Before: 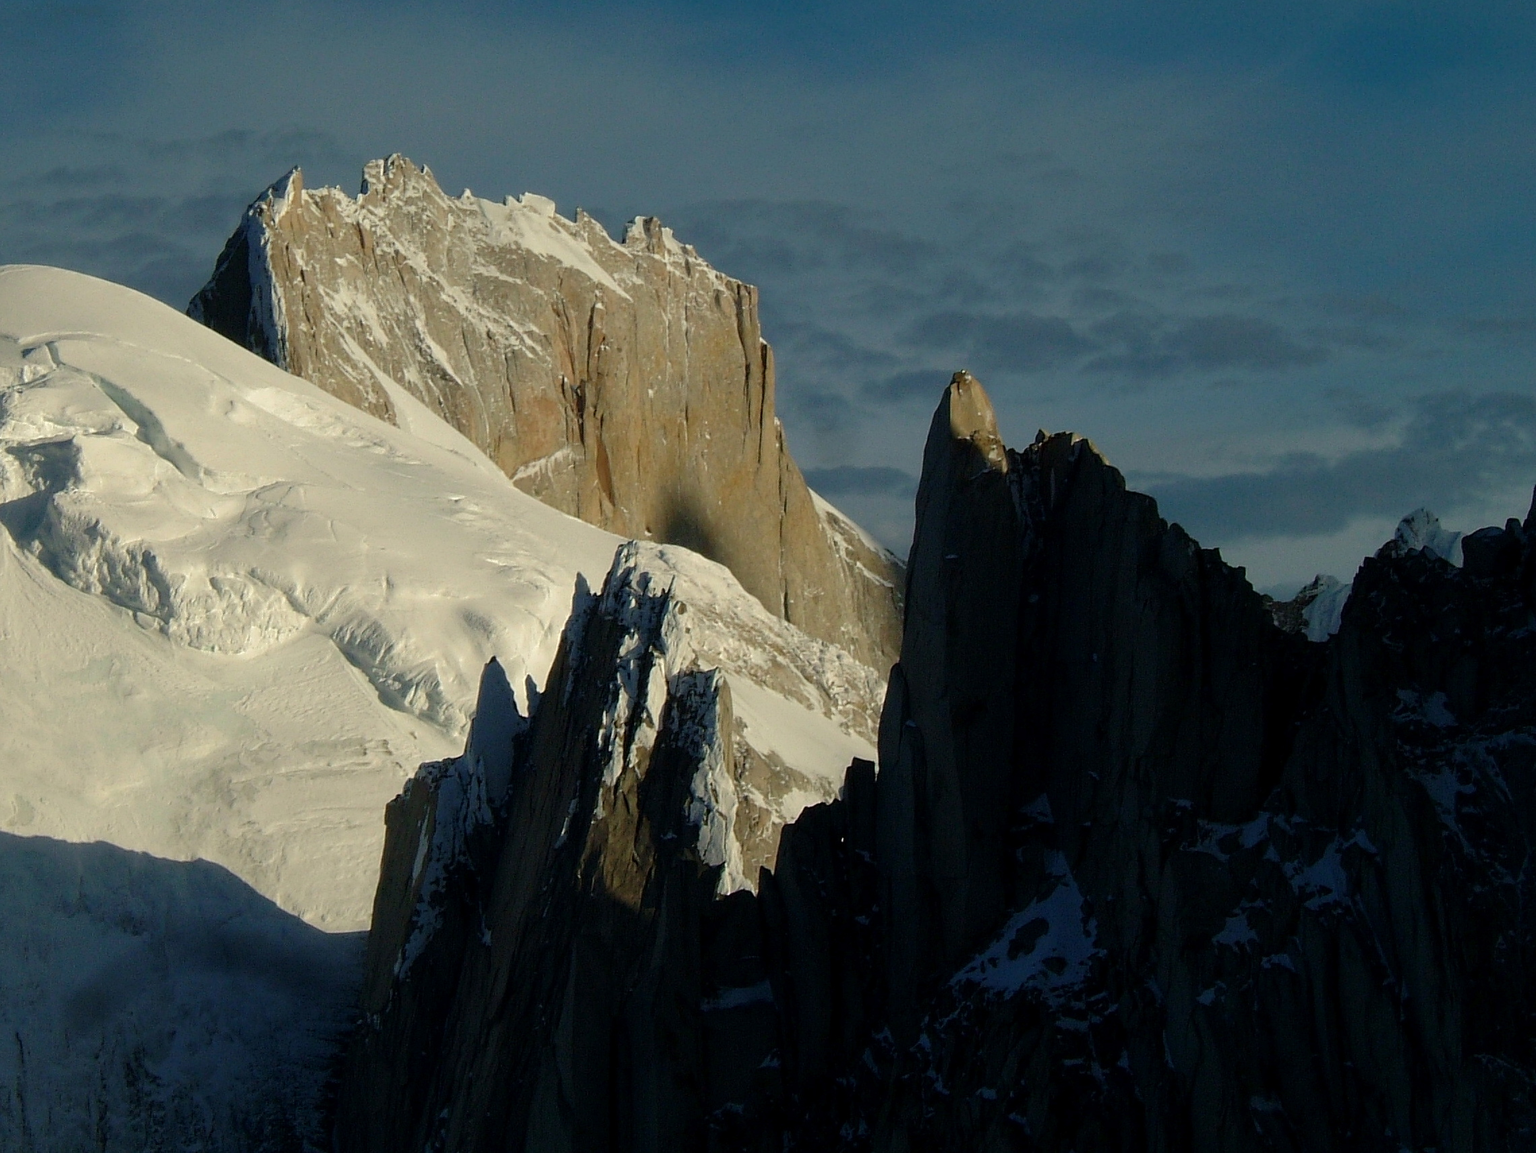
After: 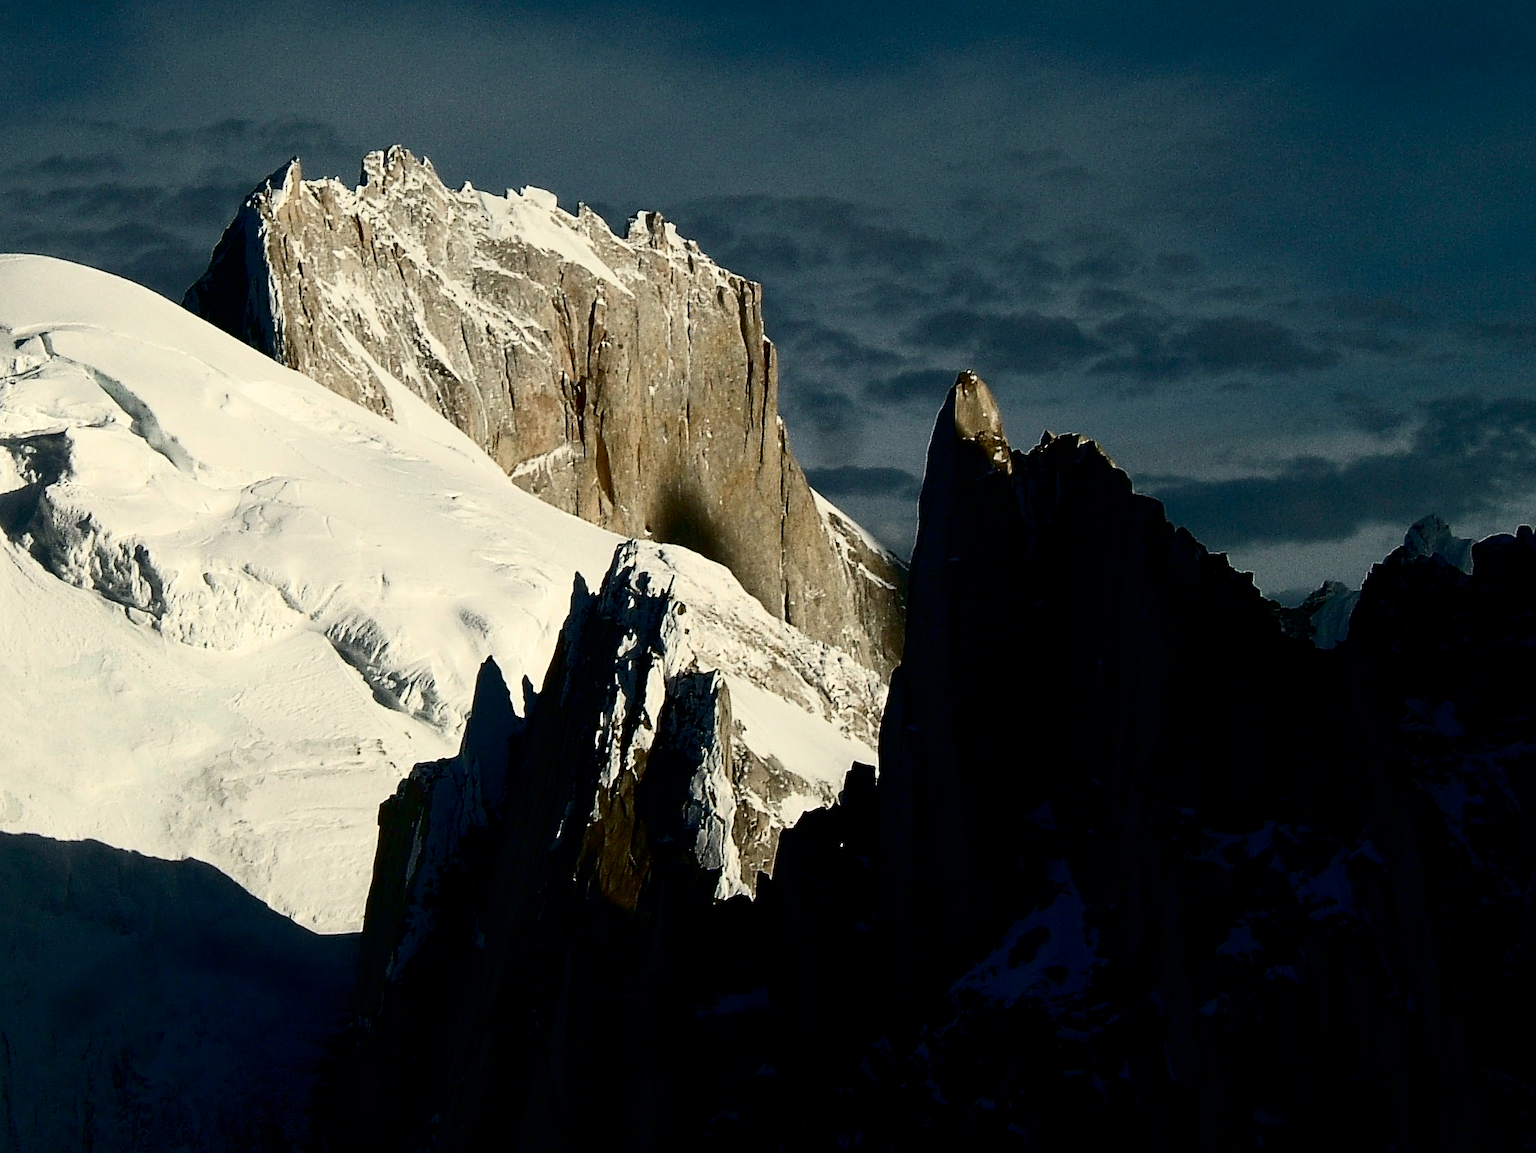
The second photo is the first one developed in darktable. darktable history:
contrast brightness saturation: contrast 0.513, saturation -0.098
sharpen: on, module defaults
crop and rotate: angle -0.562°
